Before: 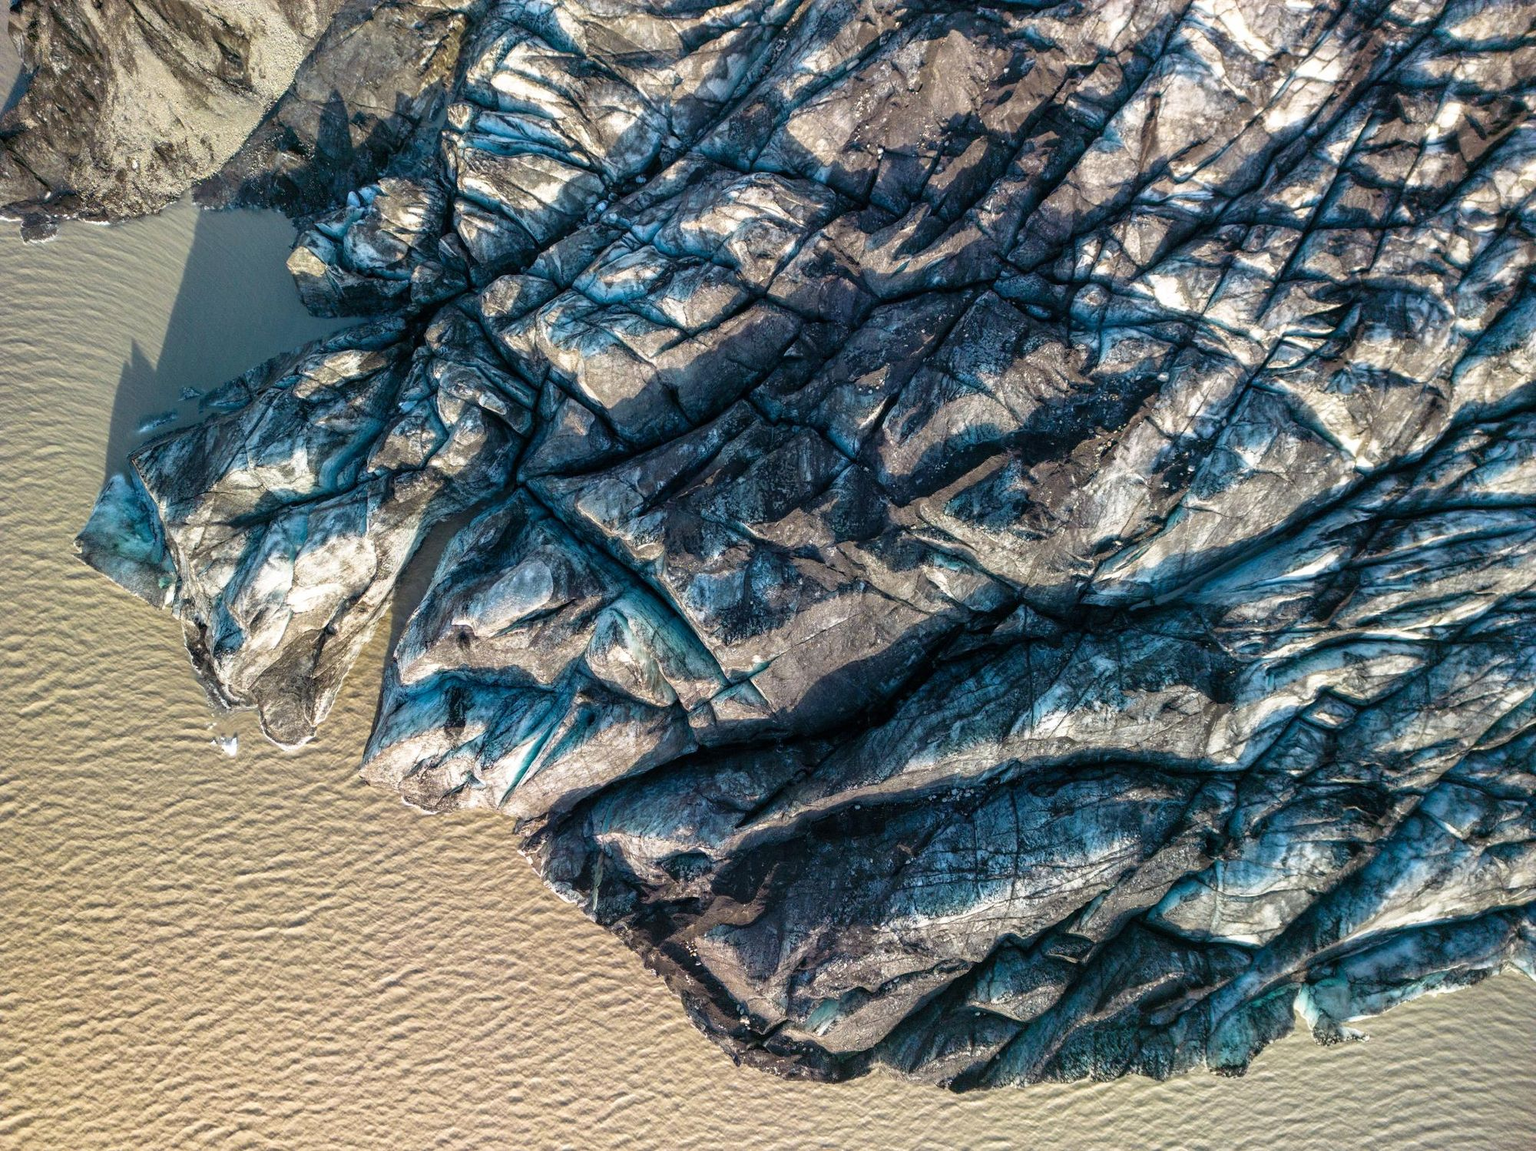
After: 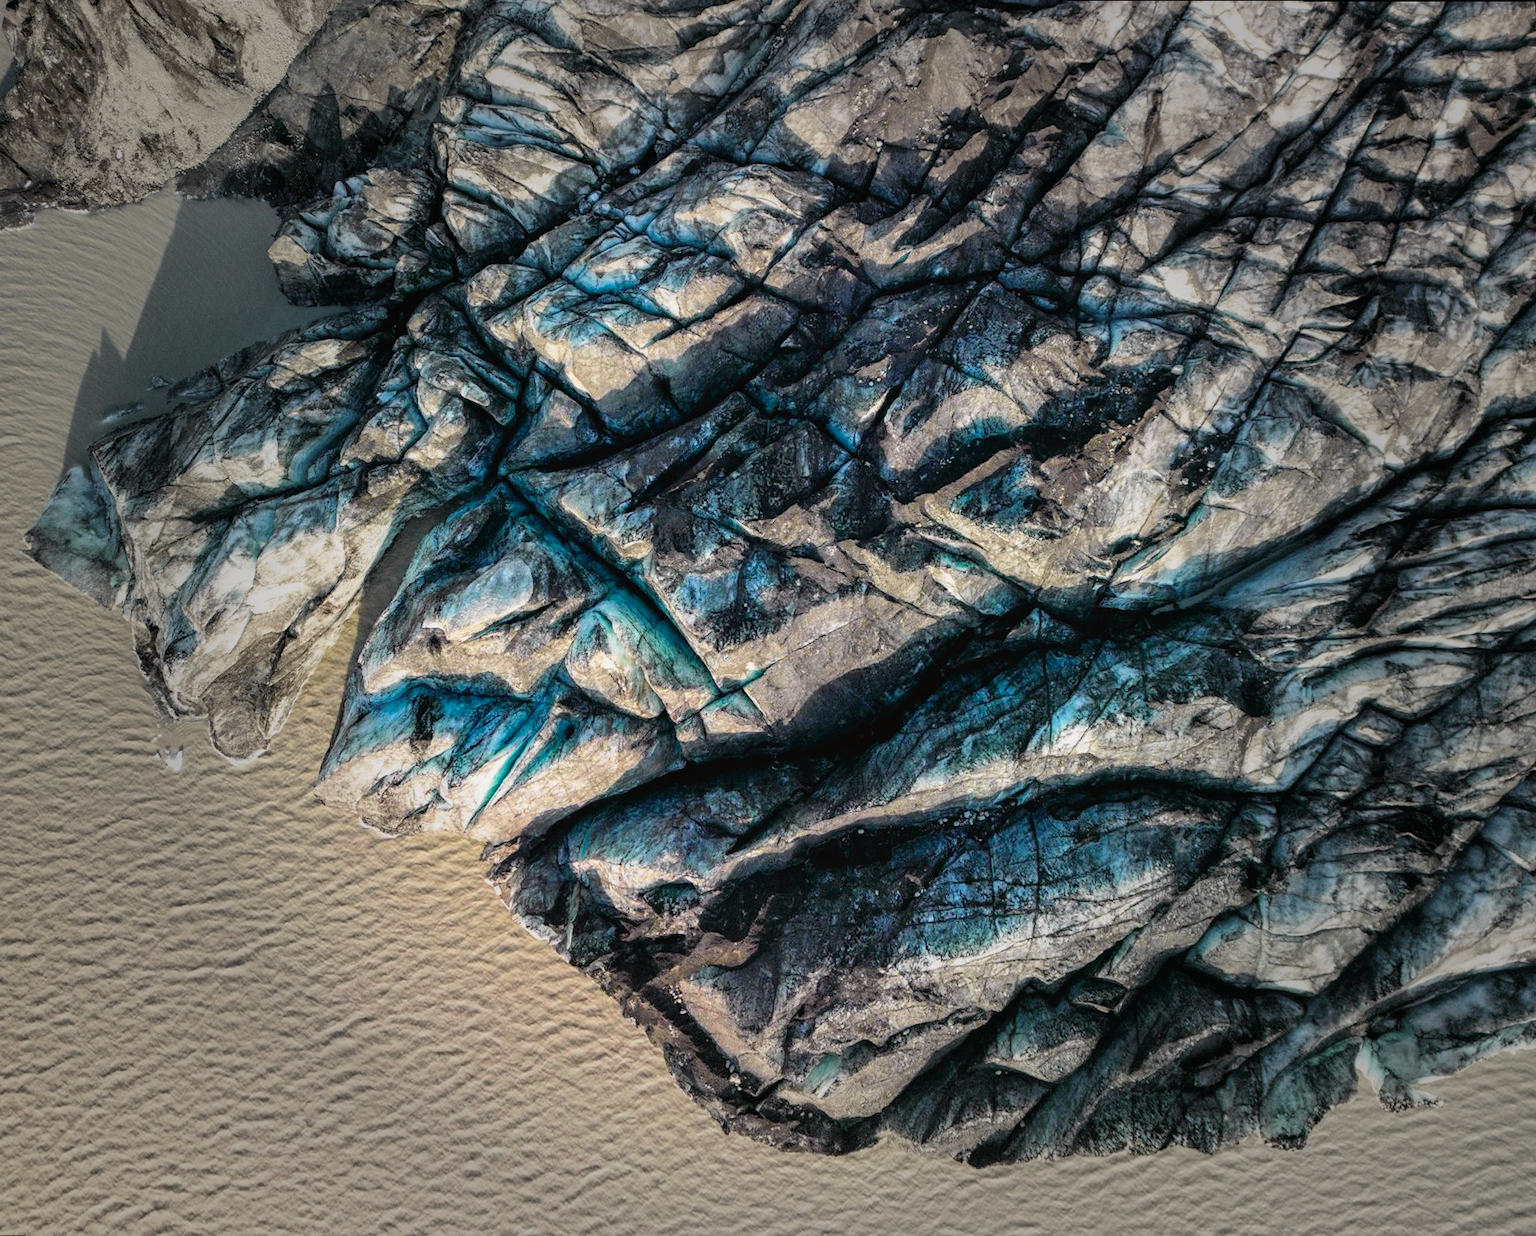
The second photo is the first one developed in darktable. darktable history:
rotate and perspective: rotation 0.215°, lens shift (vertical) -0.139, crop left 0.069, crop right 0.939, crop top 0.002, crop bottom 0.996
vignetting: fall-off start 40%, fall-off radius 40%
tone curve: curves: ch0 [(0, 0.019) (0.066, 0.043) (0.189, 0.182) (0.368, 0.407) (0.501, 0.564) (0.677, 0.729) (0.851, 0.861) (0.997, 0.959)]; ch1 [(0, 0) (0.187, 0.121) (0.388, 0.346) (0.437, 0.409) (0.474, 0.472) (0.499, 0.501) (0.514, 0.515) (0.542, 0.557) (0.645, 0.686) (0.812, 0.856) (1, 1)]; ch2 [(0, 0) (0.246, 0.214) (0.421, 0.427) (0.459, 0.484) (0.5, 0.504) (0.518, 0.523) (0.529, 0.548) (0.56, 0.576) (0.607, 0.63) (0.744, 0.734) (0.867, 0.821) (0.993, 0.889)], color space Lab, independent channels, preserve colors none
color balance rgb: global vibrance 10%
